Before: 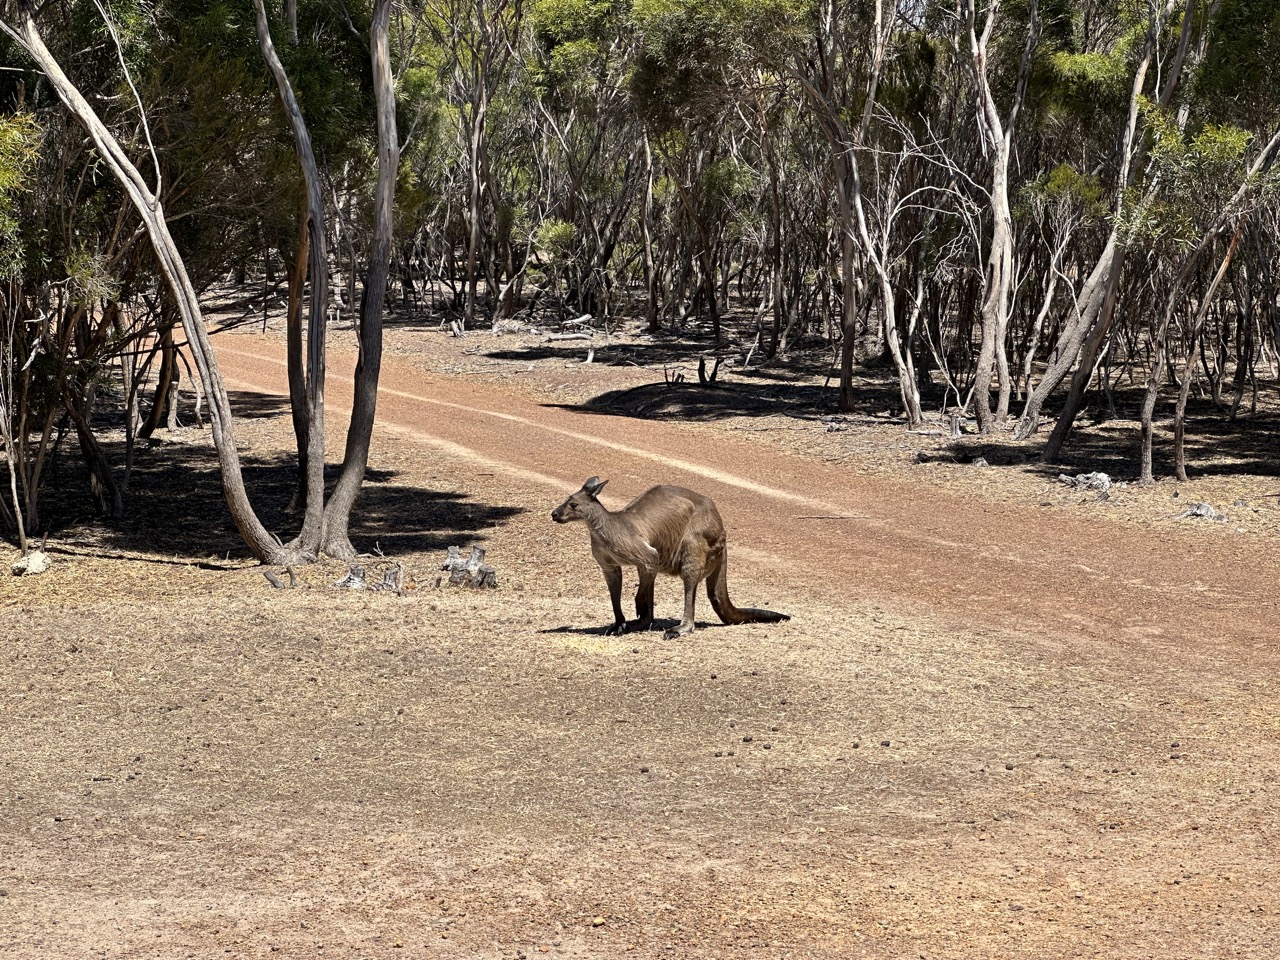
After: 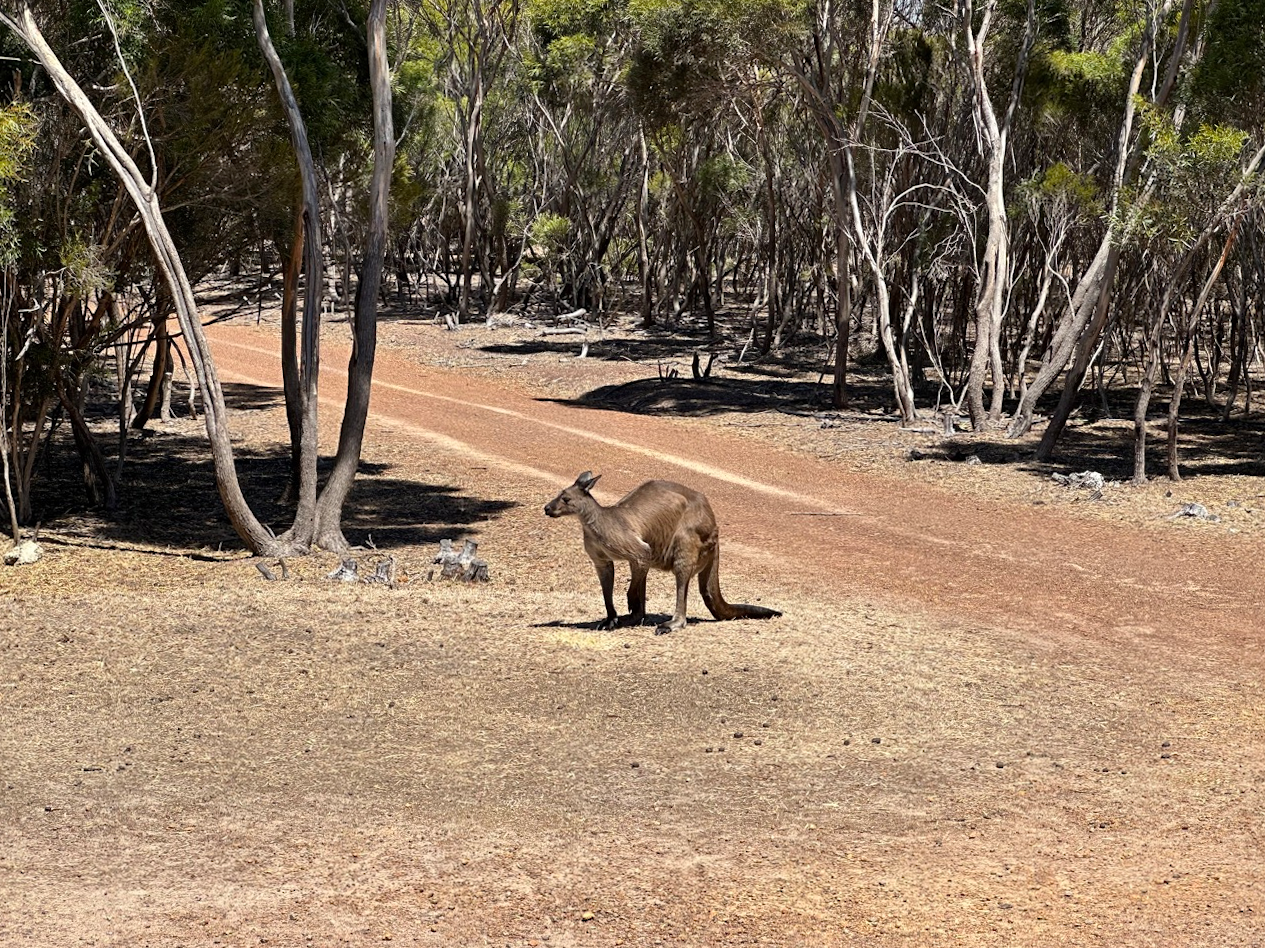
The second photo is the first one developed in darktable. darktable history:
tone equalizer: on, module defaults
crop and rotate: angle -0.5°
